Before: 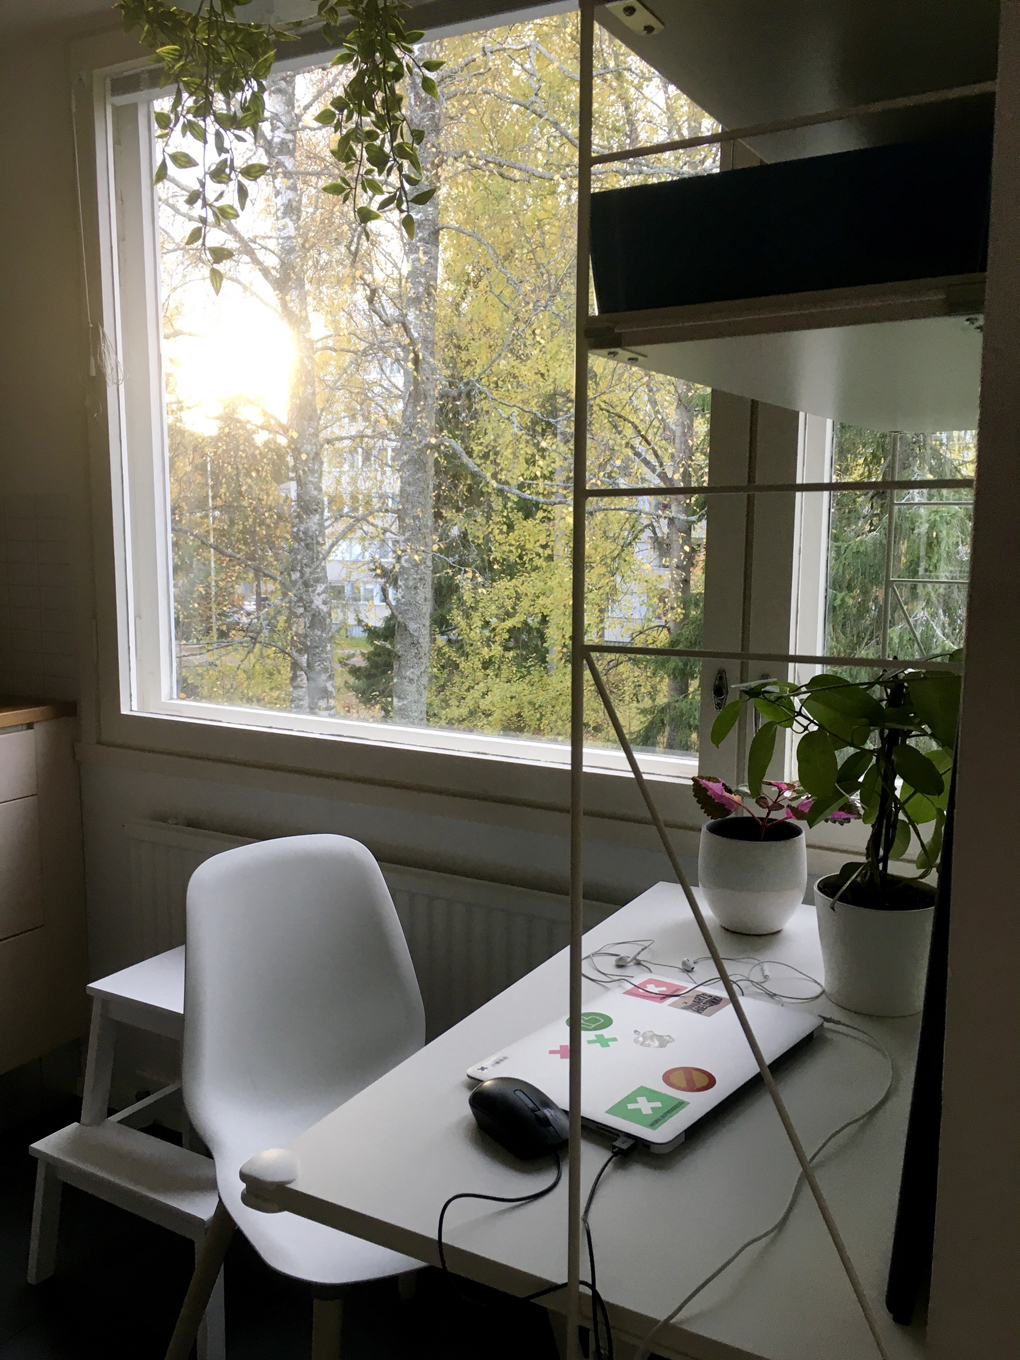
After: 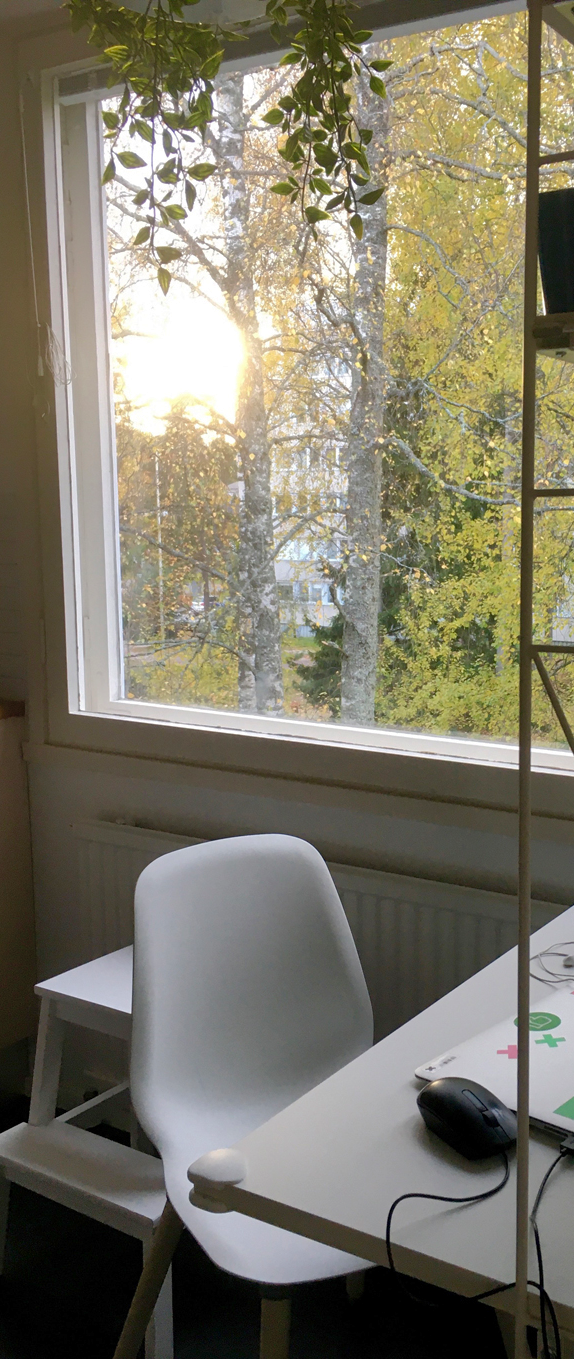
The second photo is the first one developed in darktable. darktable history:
shadows and highlights: on, module defaults
crop: left 5.114%, right 38.589%
